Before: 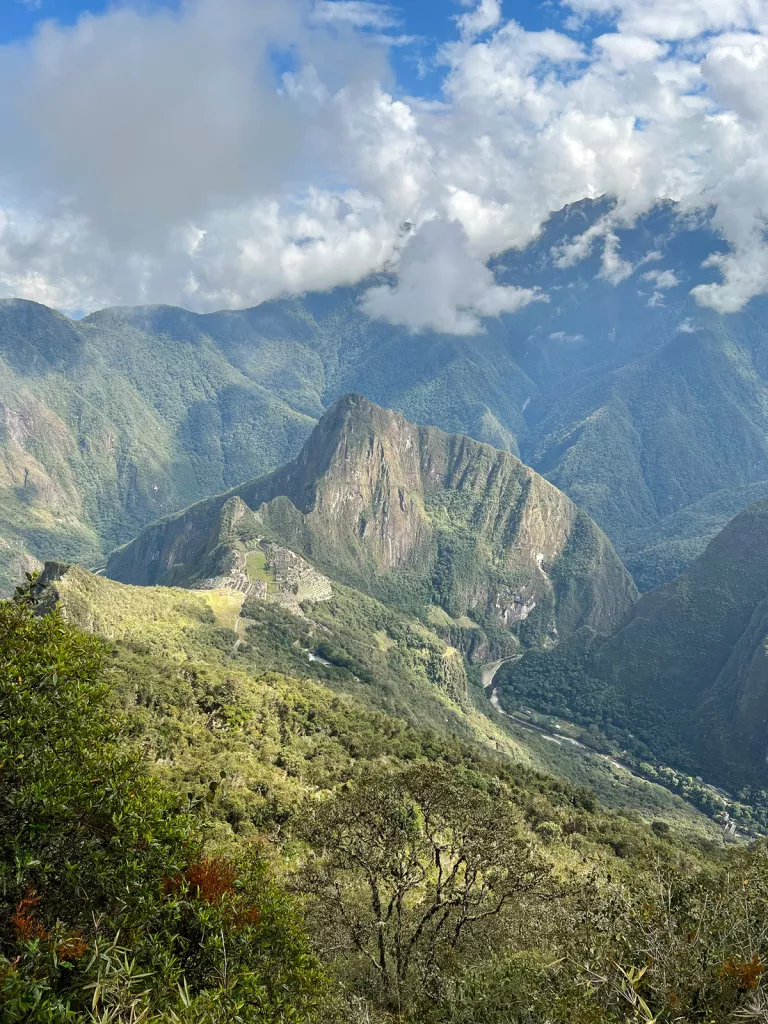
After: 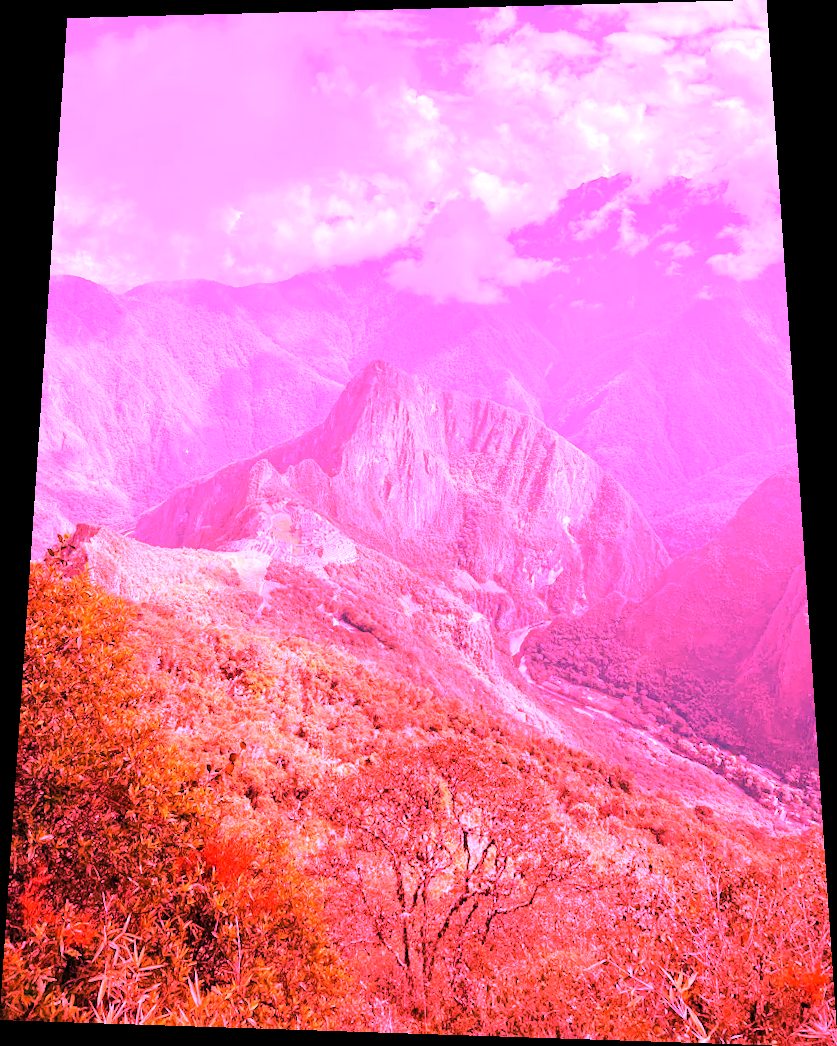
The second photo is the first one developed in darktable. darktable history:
rotate and perspective: rotation 0.128°, lens shift (vertical) -0.181, lens shift (horizontal) -0.044, shear 0.001, automatic cropping off
white balance: red 4.26, blue 1.802
